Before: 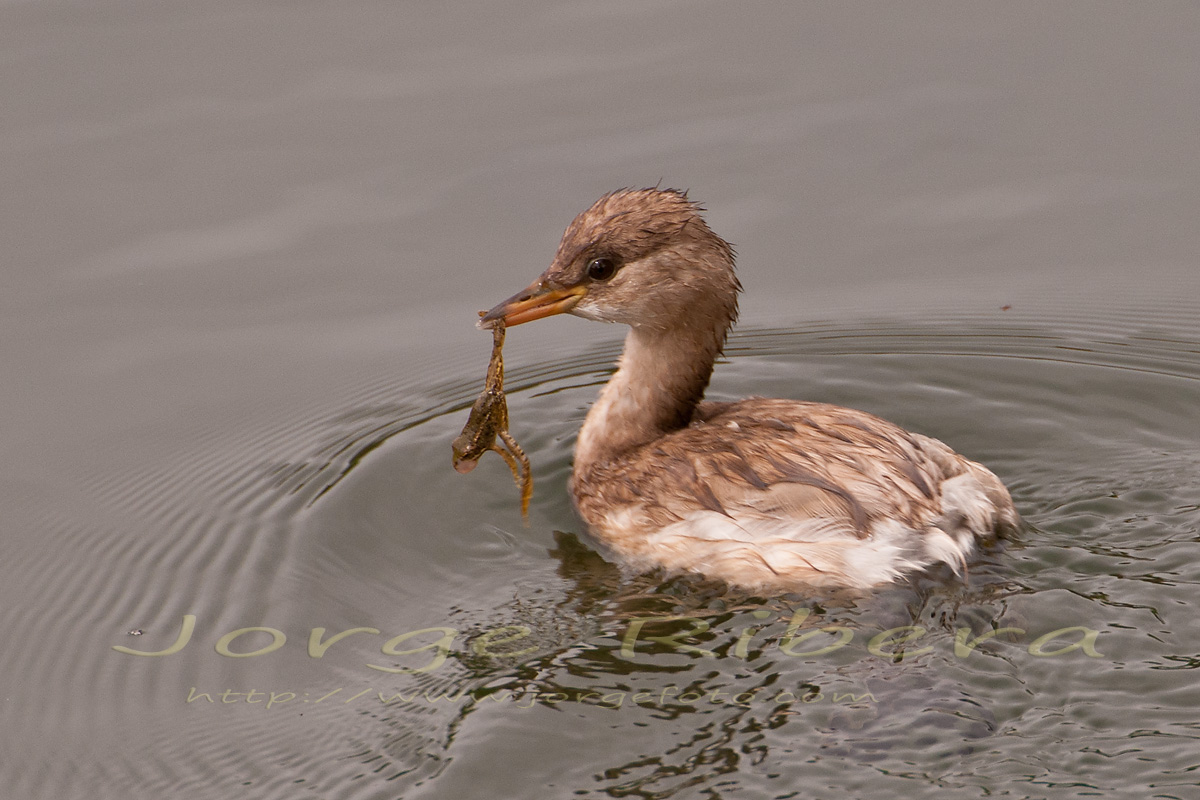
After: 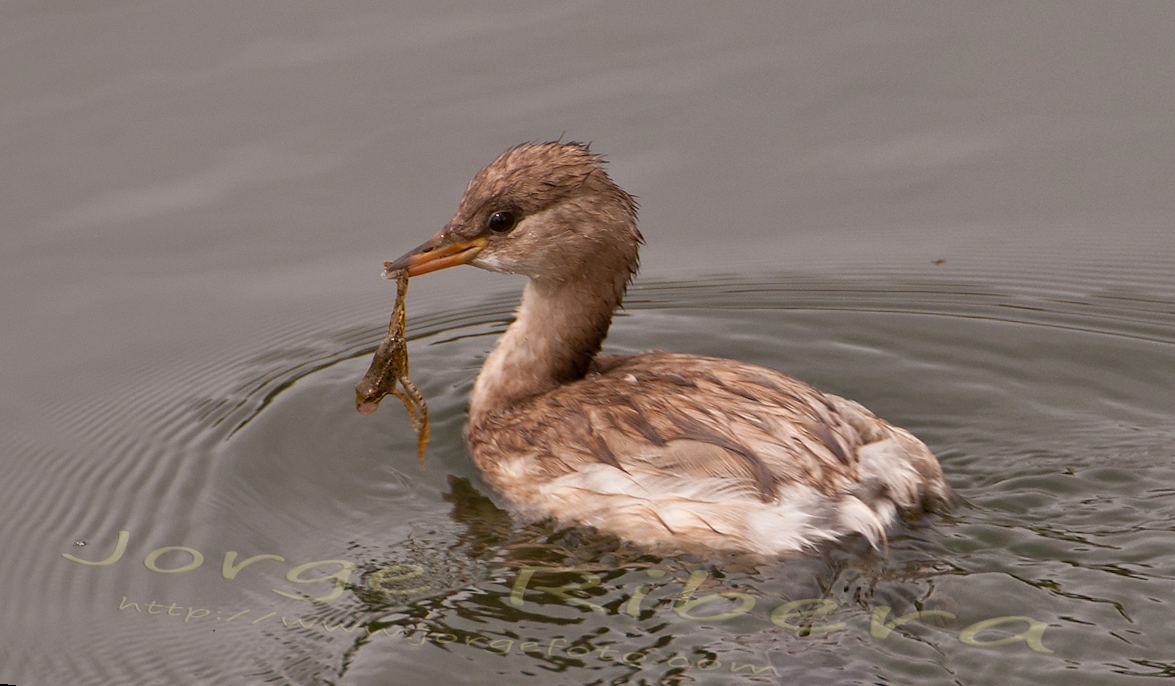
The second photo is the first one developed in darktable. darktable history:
base curve: curves: ch0 [(0, 0) (0.303, 0.277) (1, 1)]
rotate and perspective: rotation 1.69°, lens shift (vertical) -0.023, lens shift (horizontal) -0.291, crop left 0.025, crop right 0.988, crop top 0.092, crop bottom 0.842
